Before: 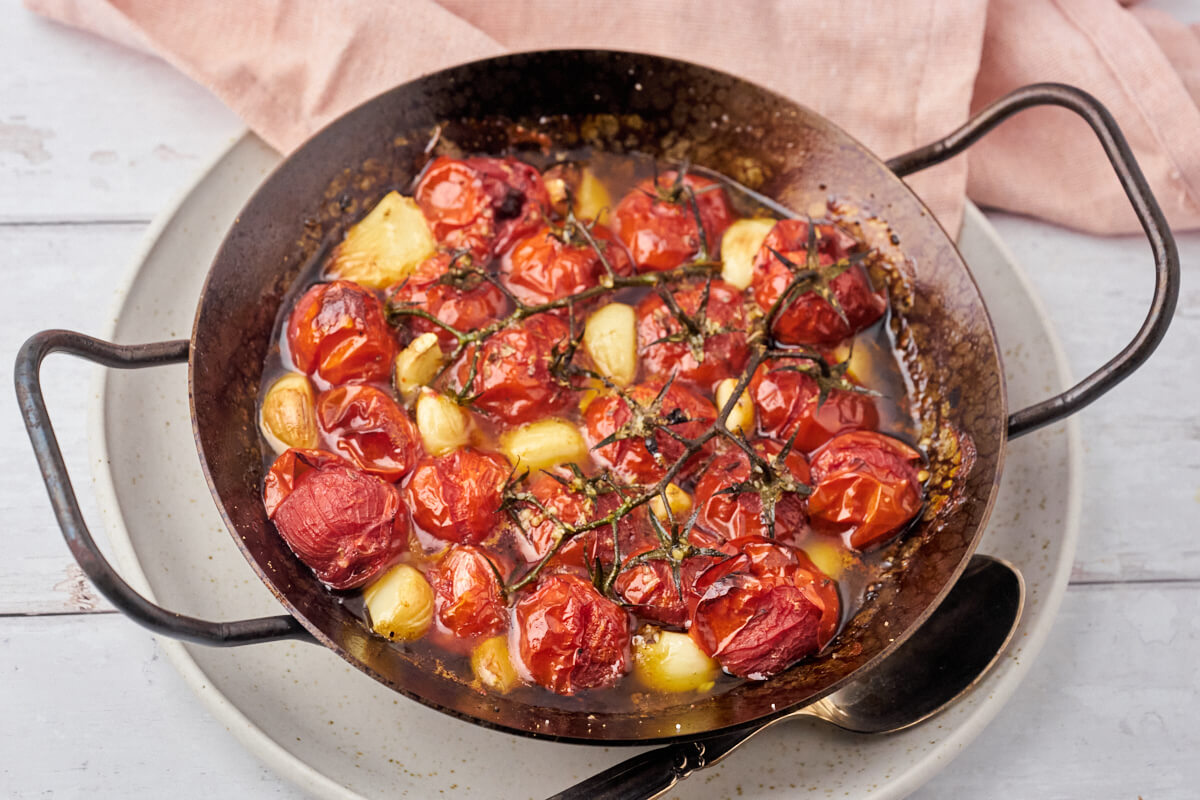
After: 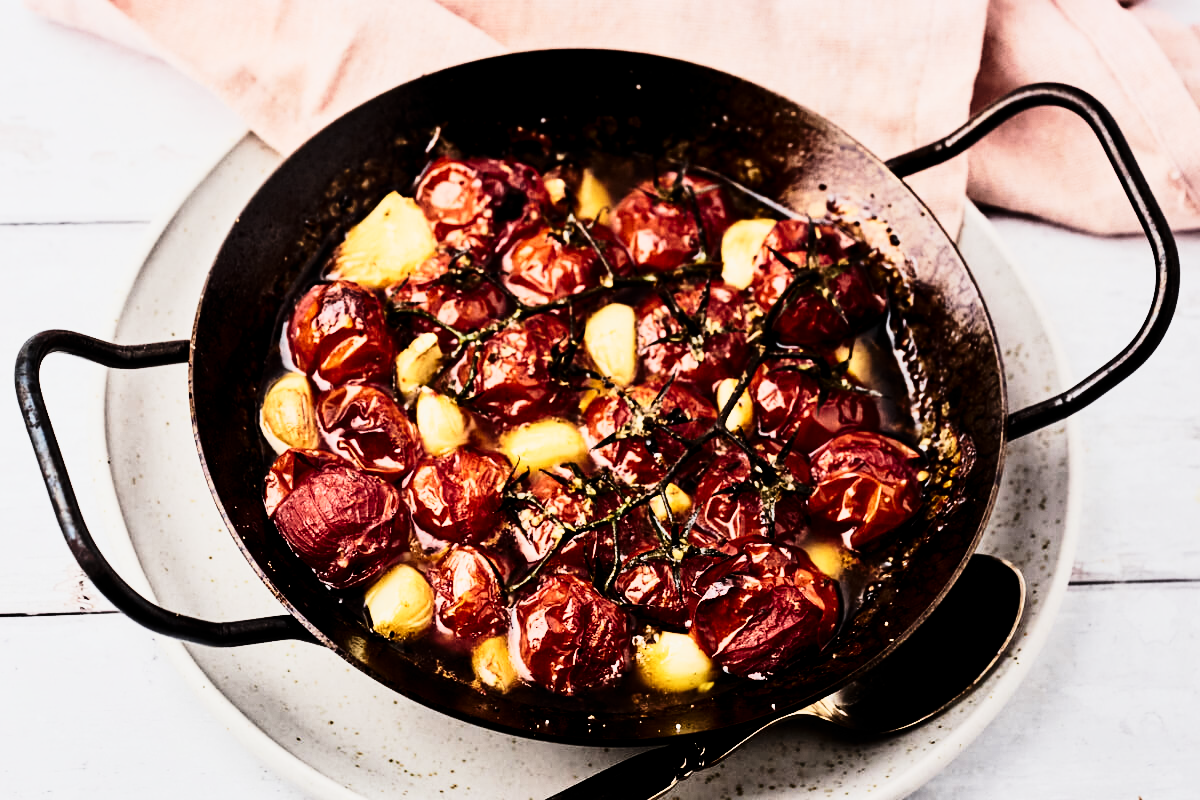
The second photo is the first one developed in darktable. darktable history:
filmic rgb: black relative exposure -5.1 EV, white relative exposure 3.97 EV, threshold 6 EV, hardness 2.89, contrast 1.198, highlights saturation mix -28.94%, color science v6 (2022), enable highlight reconstruction true
contrast brightness saturation: contrast 0.491, saturation -0.098
tone equalizer: edges refinement/feathering 500, mask exposure compensation -1.57 EV, preserve details no
tone curve: curves: ch0 [(0, 0) (0.042, 0.01) (0.223, 0.123) (0.59, 0.574) (0.802, 0.868) (1, 1)], preserve colors none
exposure: exposure -0.347 EV, compensate highlight preservation false
